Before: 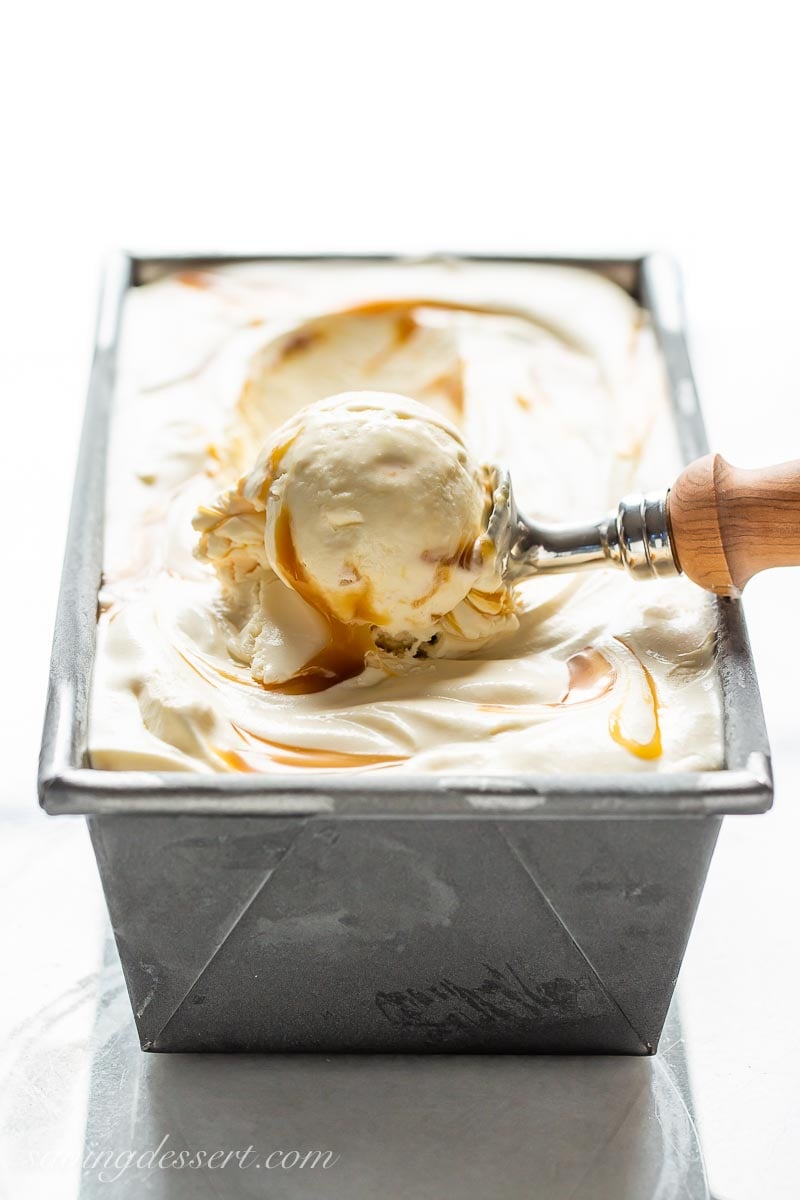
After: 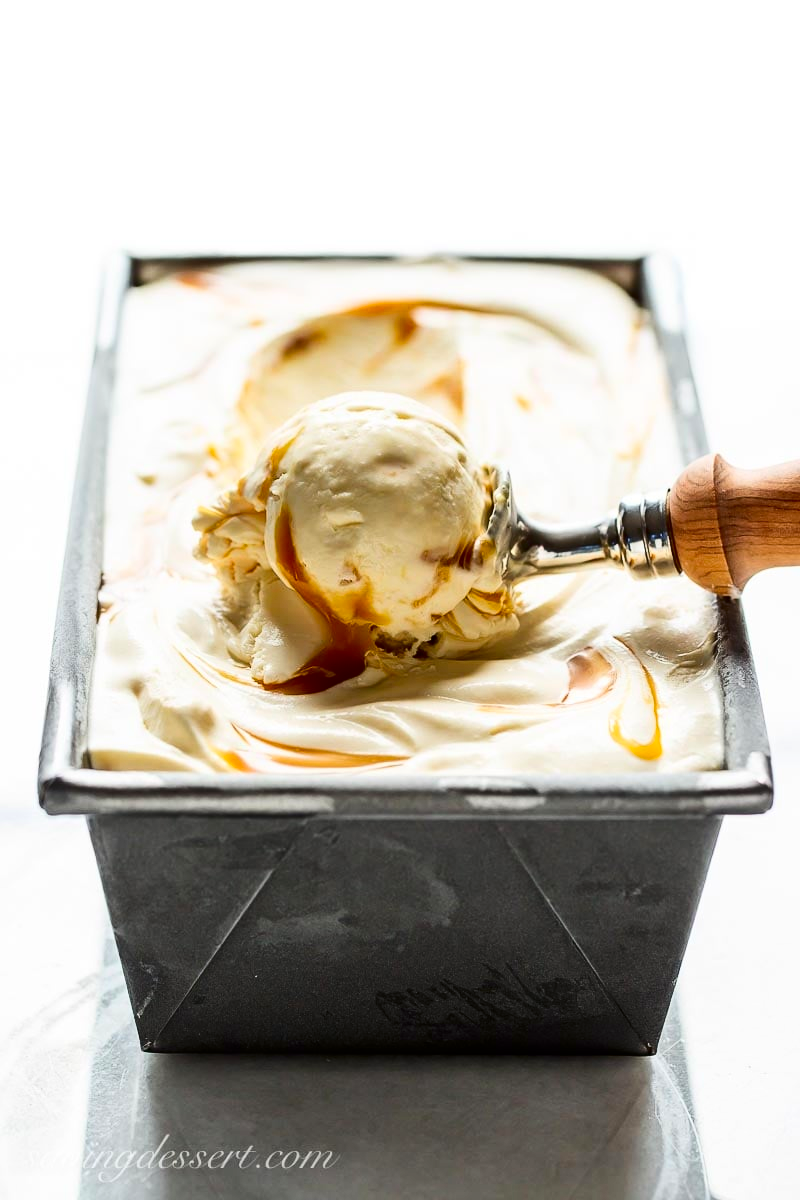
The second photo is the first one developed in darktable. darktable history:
contrast brightness saturation: contrast 0.219, brightness -0.181, saturation 0.236
